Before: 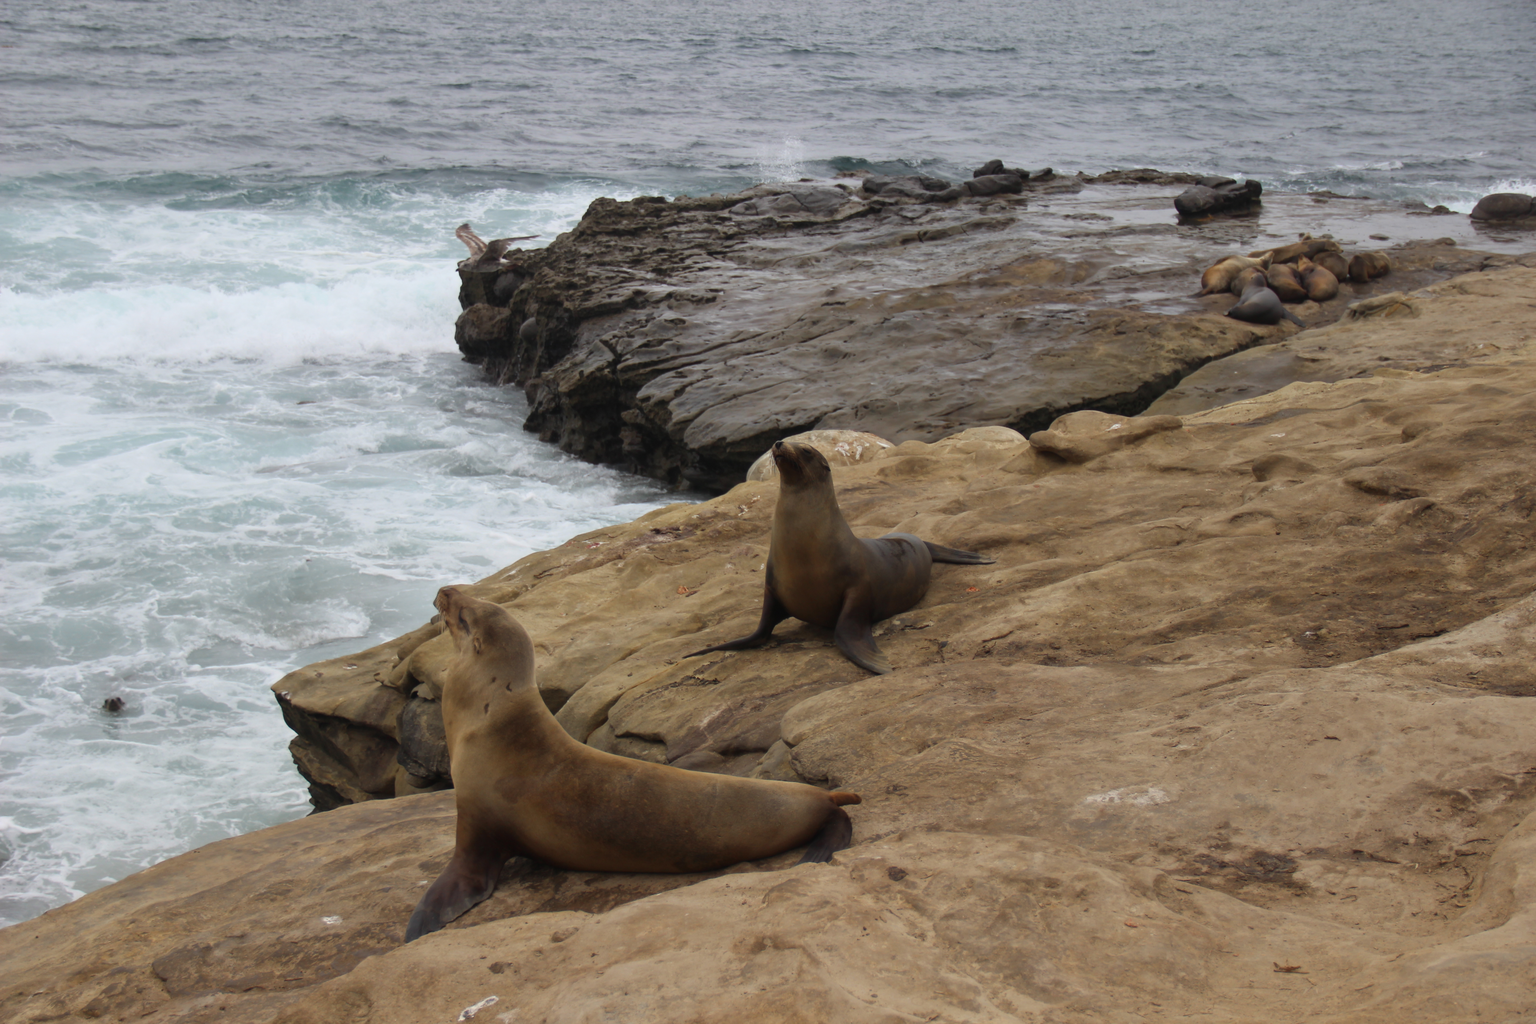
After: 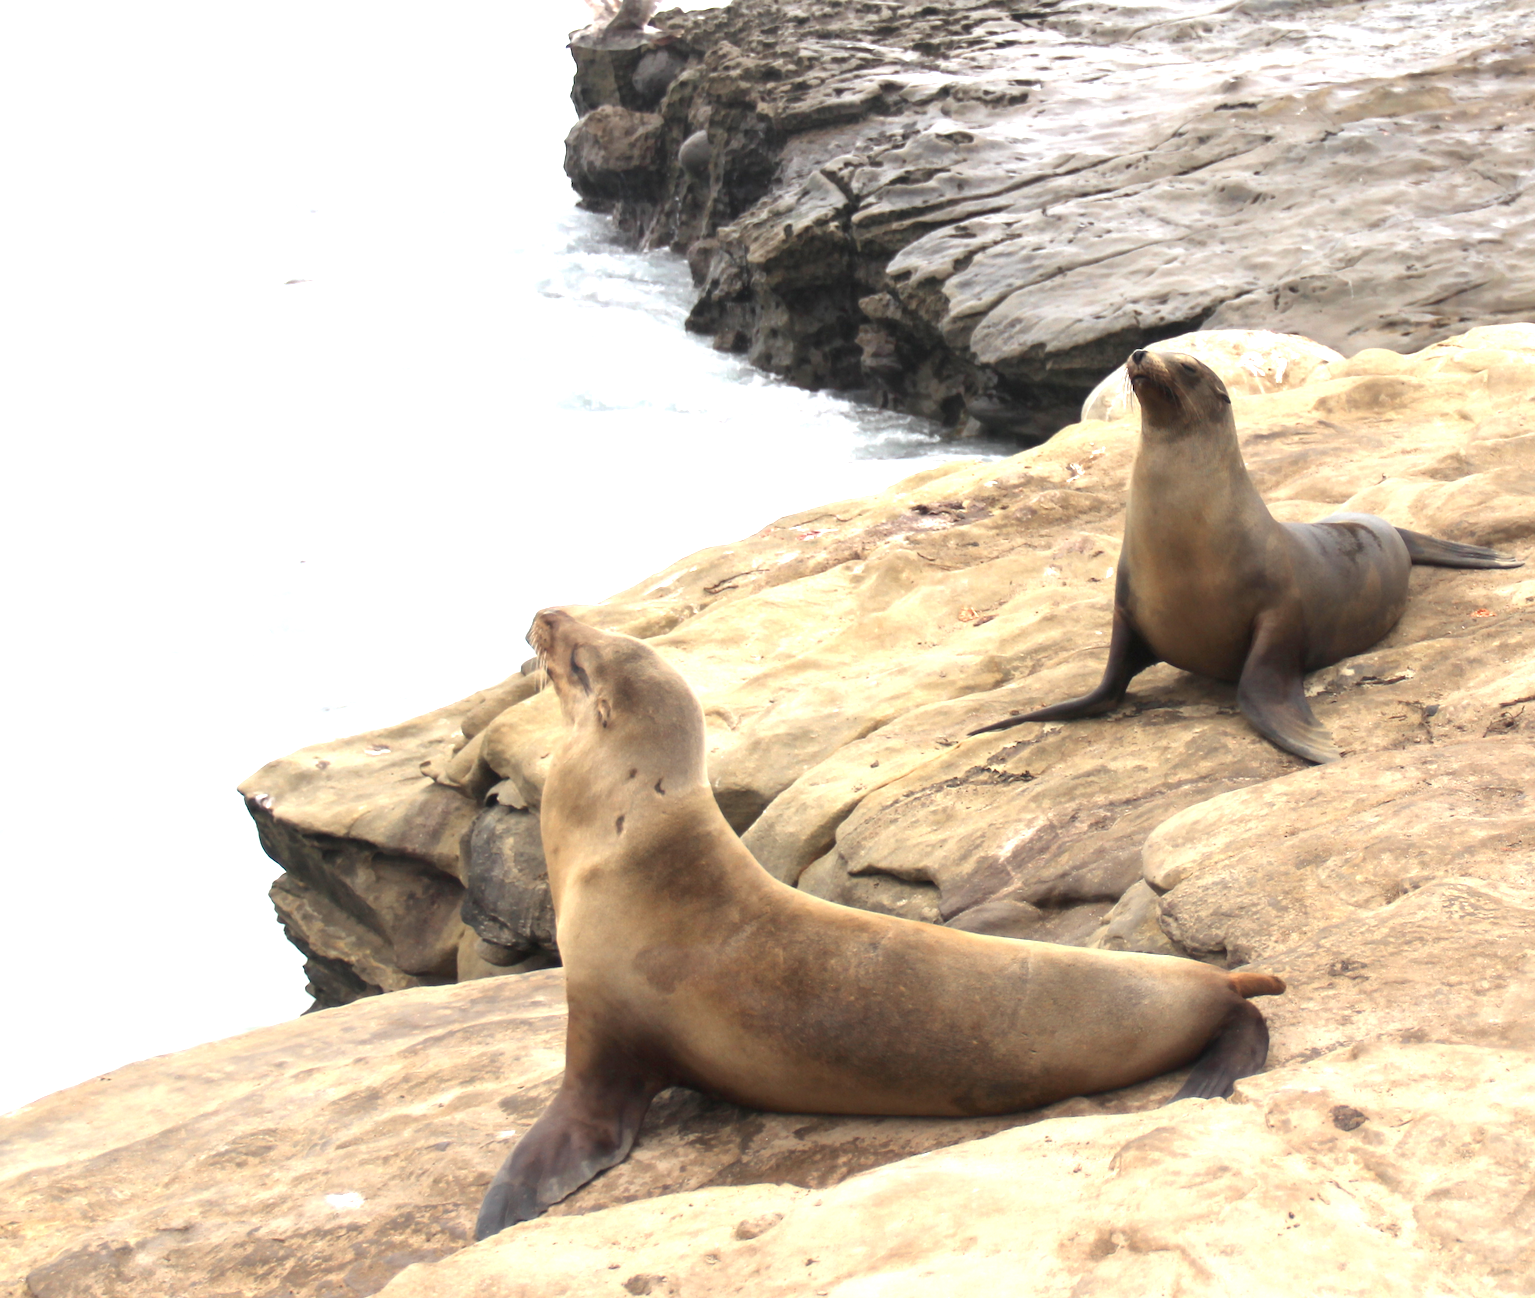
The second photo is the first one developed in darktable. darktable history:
color correction: saturation 0.8
exposure: black level correction 0.001, exposure 2 EV, compensate highlight preservation false
crop: left 8.966%, top 23.852%, right 34.699%, bottom 4.703%
